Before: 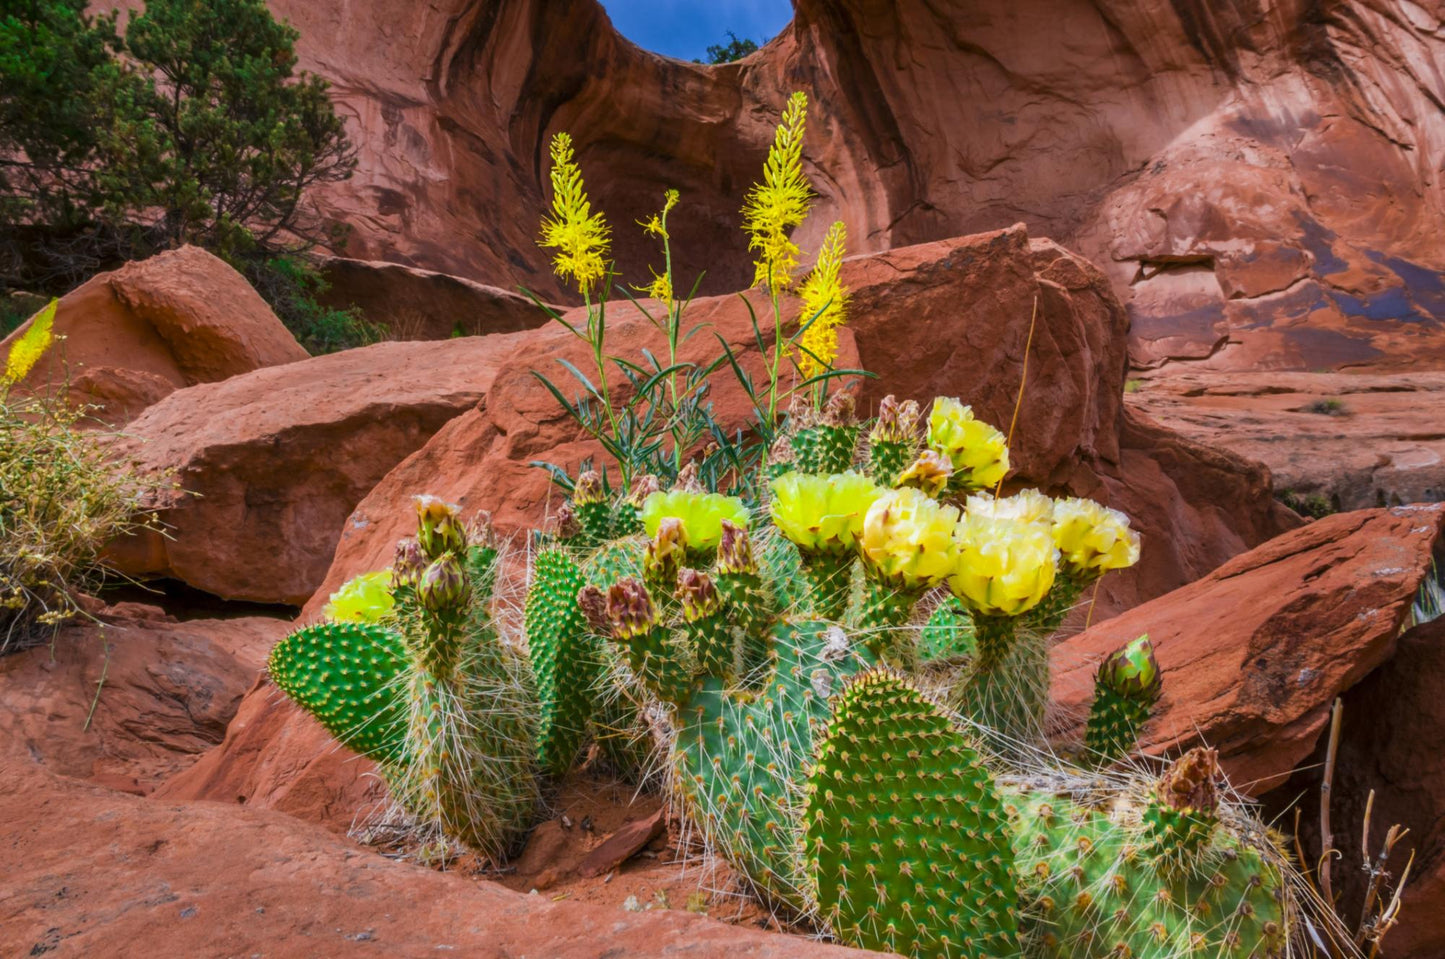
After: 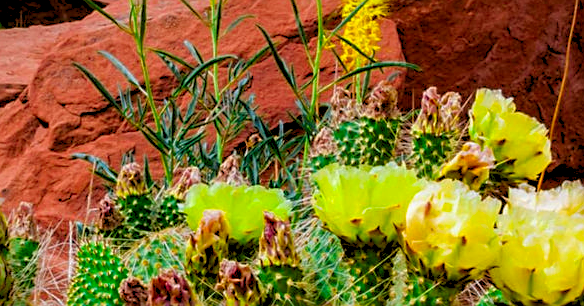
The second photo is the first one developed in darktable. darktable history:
sharpen: on, module defaults
contrast brightness saturation: brightness -0.25, saturation 0.2
rgb levels: levels [[0.027, 0.429, 0.996], [0, 0.5, 1], [0, 0.5, 1]]
crop: left 31.751%, top 32.172%, right 27.8%, bottom 35.83%
